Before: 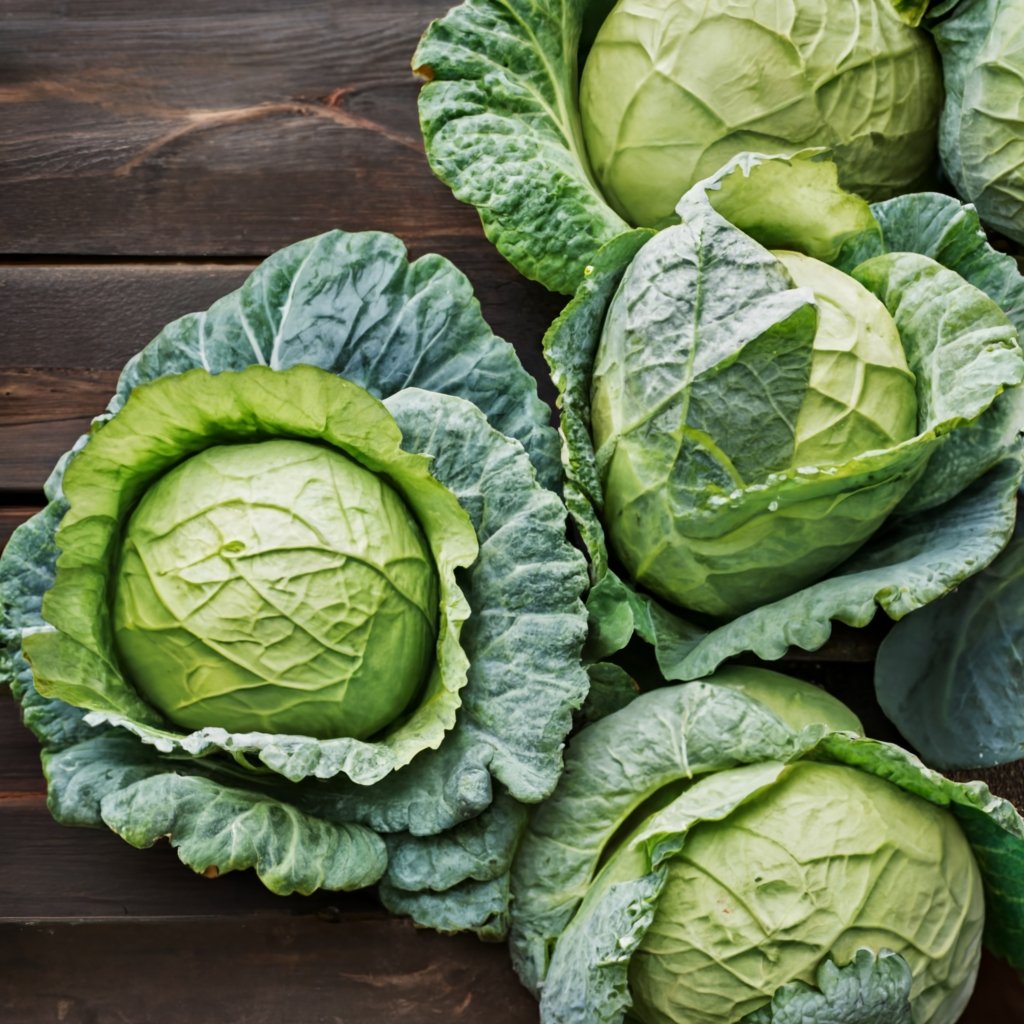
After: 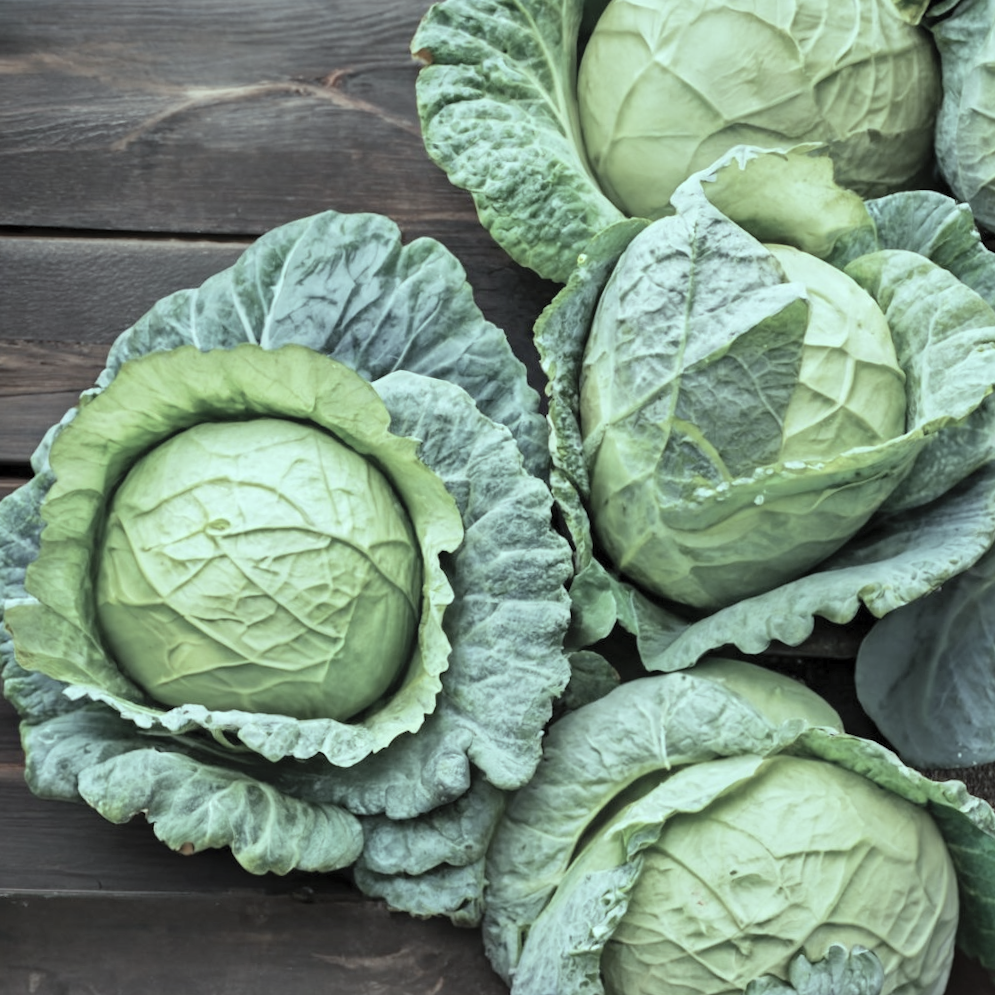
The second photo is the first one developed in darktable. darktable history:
color balance rgb: shadows lift › chroma 7.23%, shadows lift › hue 246.48°, highlights gain › chroma 5.38%, highlights gain › hue 196.93°, white fulcrum 1 EV
contrast brightness saturation: brightness 0.18, saturation -0.5
crop and rotate: angle -1.69°
